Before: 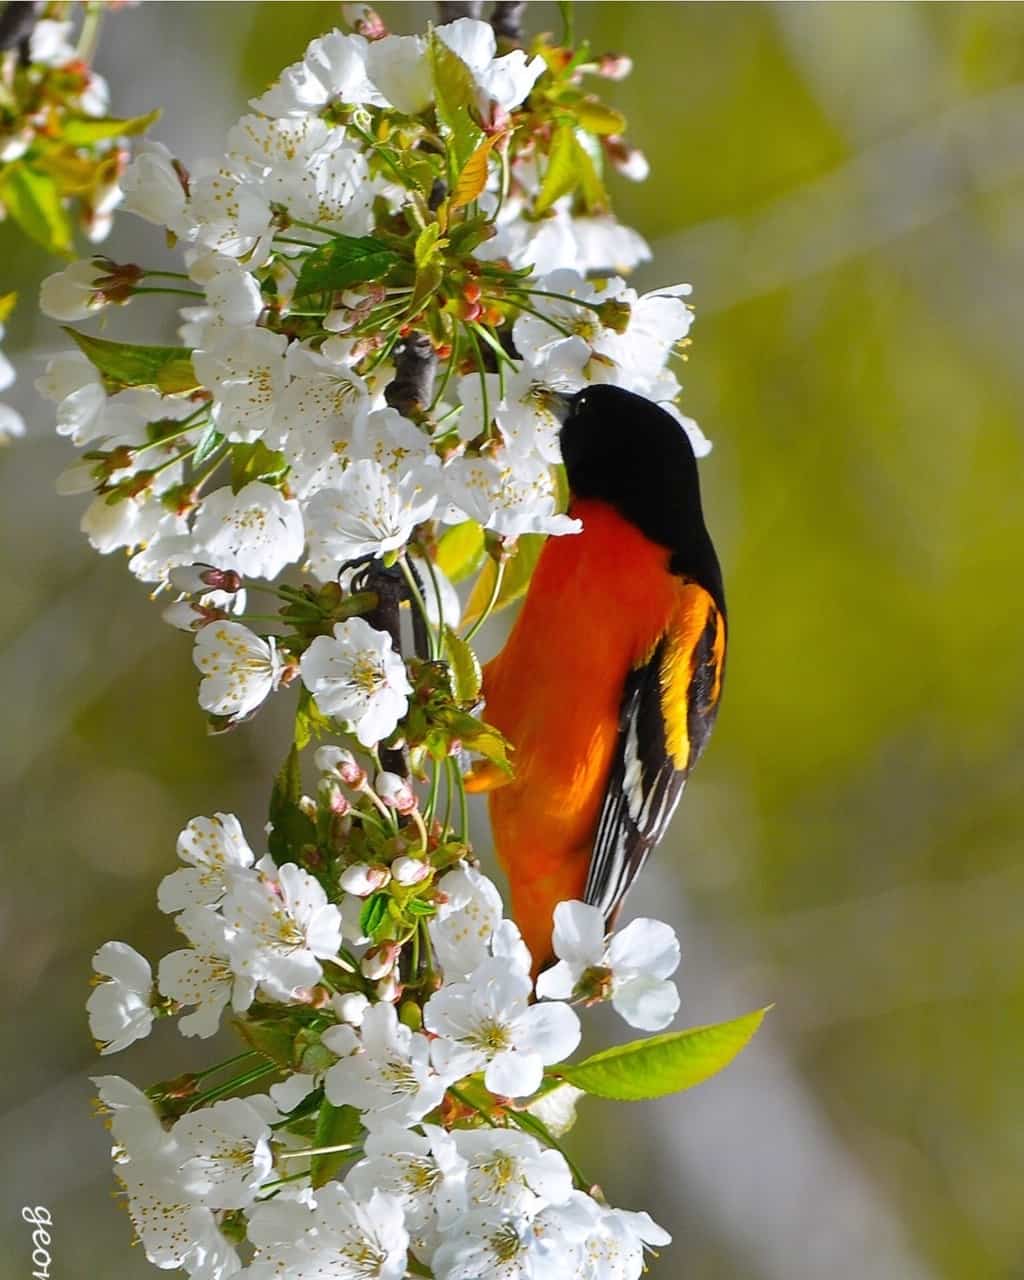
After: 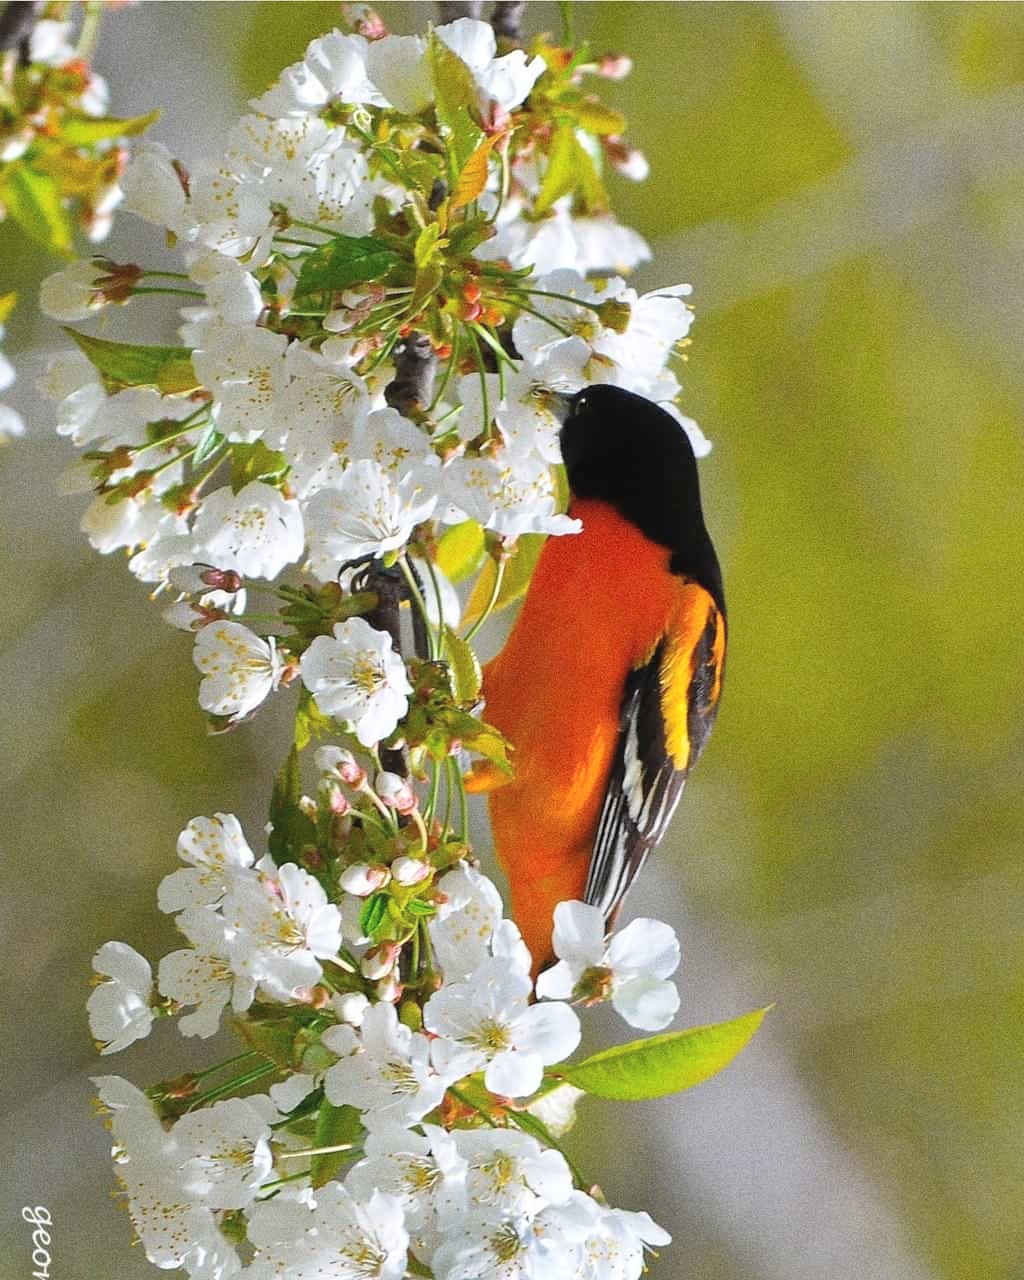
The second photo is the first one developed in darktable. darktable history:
grain: coarseness 9.61 ISO, strength 35.62%
contrast brightness saturation: brightness 0.13
